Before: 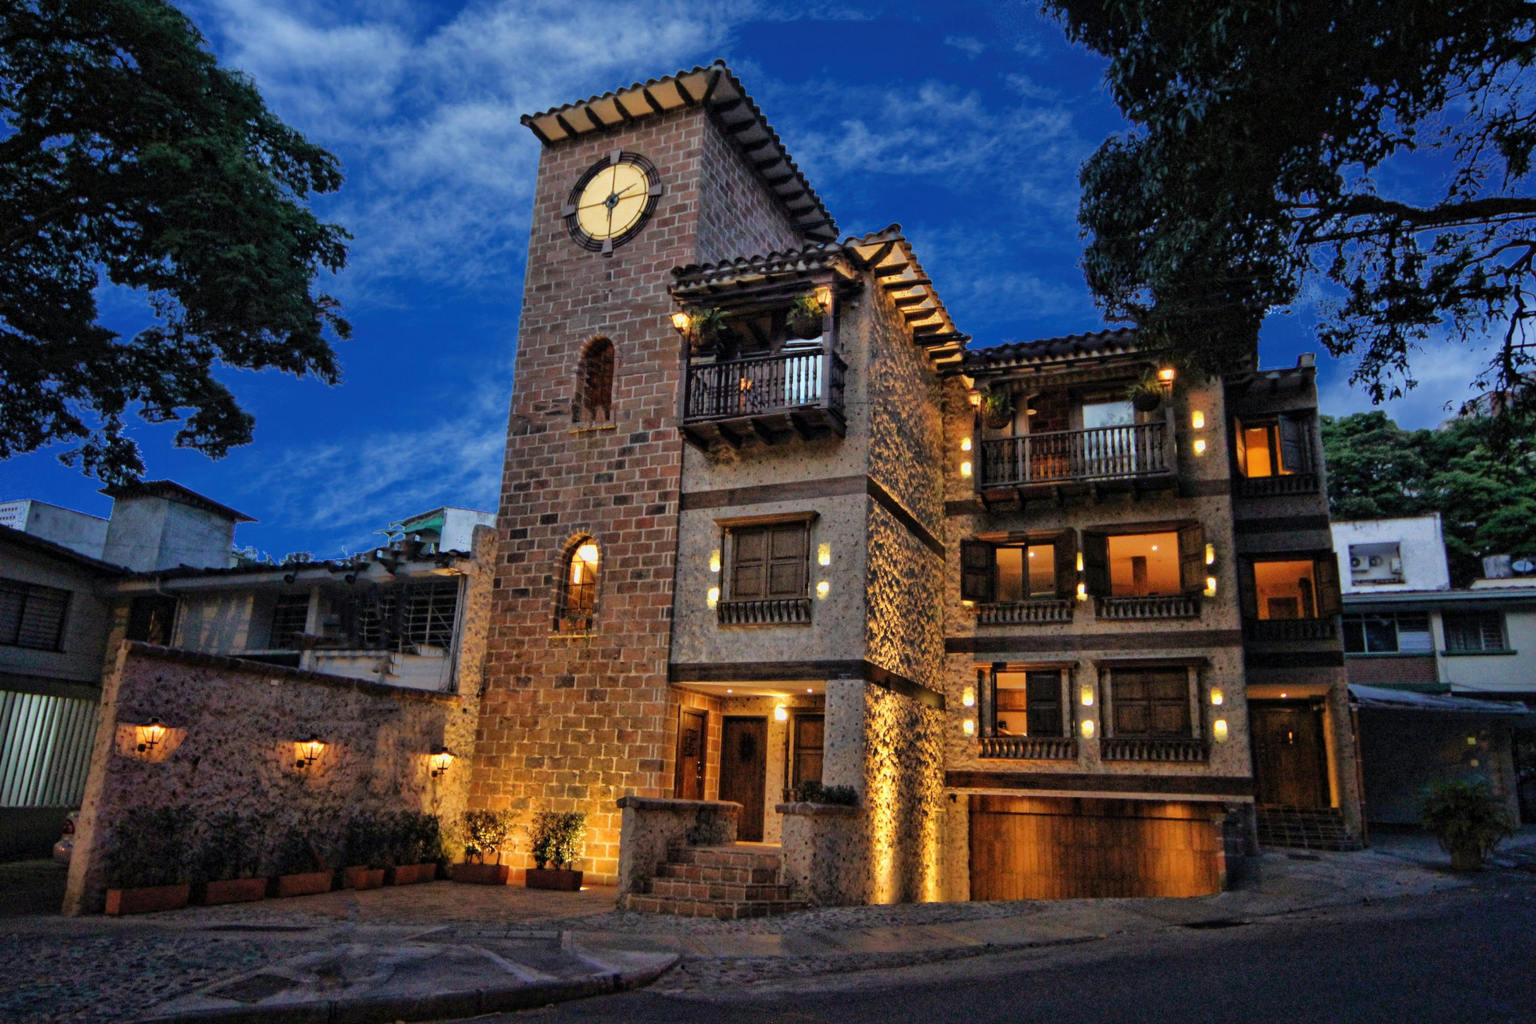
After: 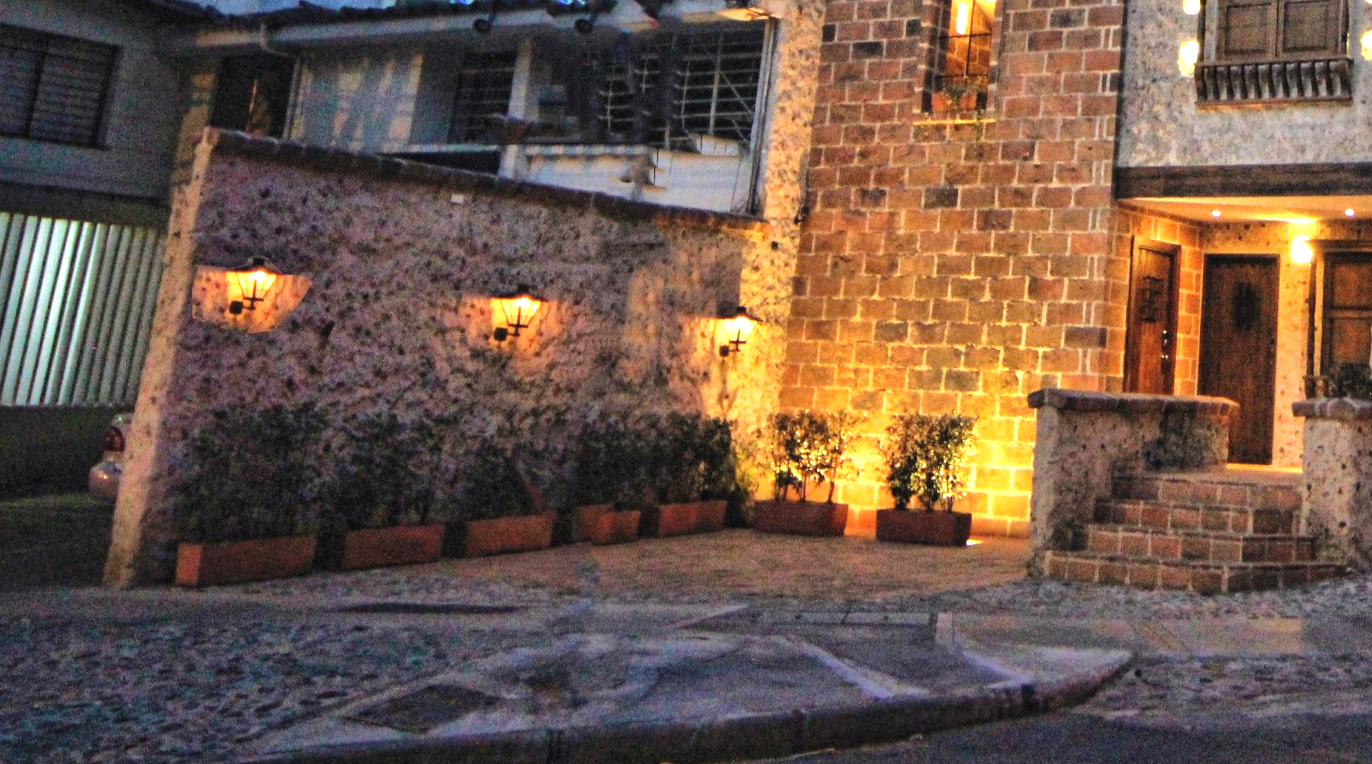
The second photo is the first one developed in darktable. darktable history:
crop and rotate: top 55.018%, right 46.4%, bottom 0.211%
exposure: black level correction -0.002, exposure 1.113 EV, compensate exposure bias true, compensate highlight preservation false
